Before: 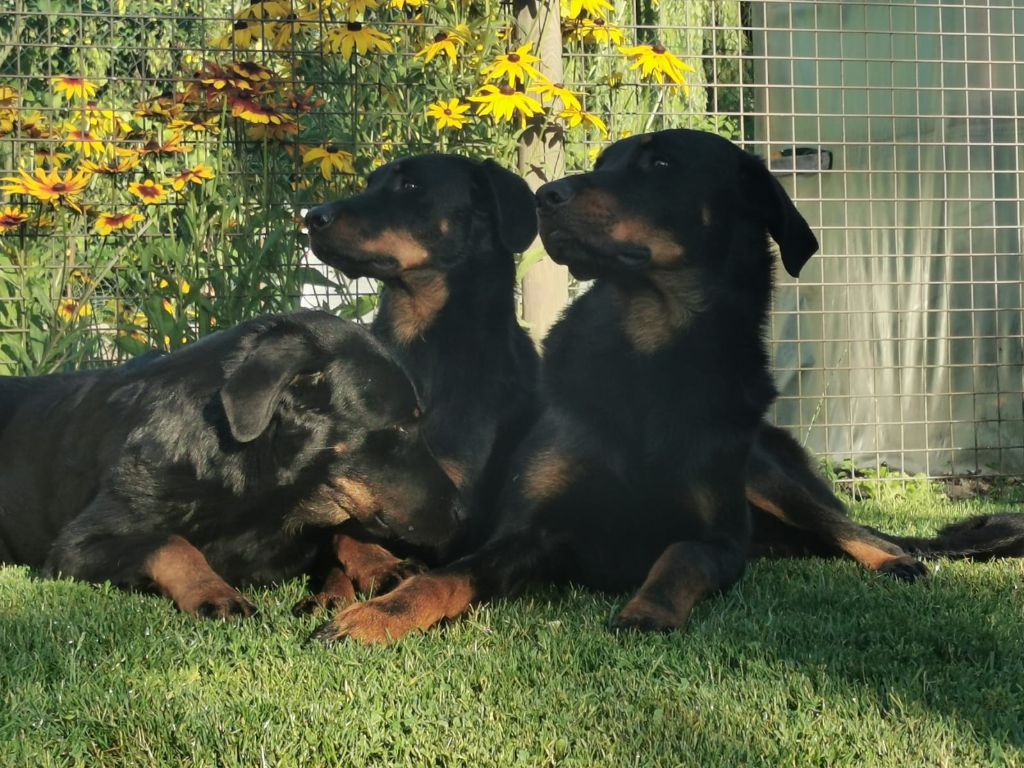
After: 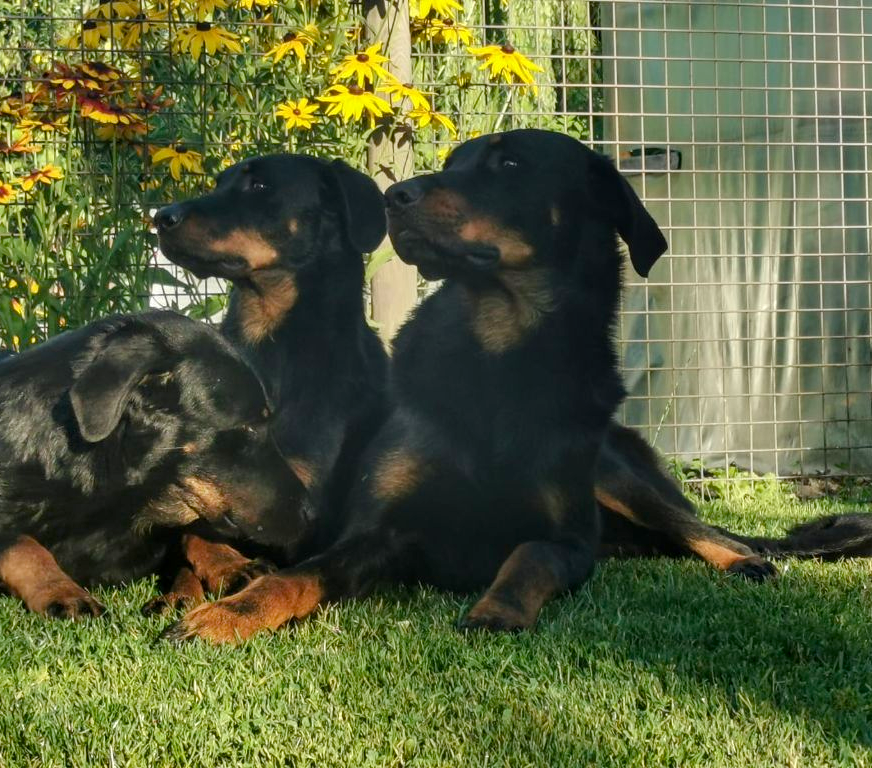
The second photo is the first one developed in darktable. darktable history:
color balance rgb: perceptual saturation grading › global saturation 27.604%, perceptual saturation grading › highlights -25.732%, perceptual saturation grading › shadows 25.256%
crop and rotate: left 14.791%
local contrast: on, module defaults
